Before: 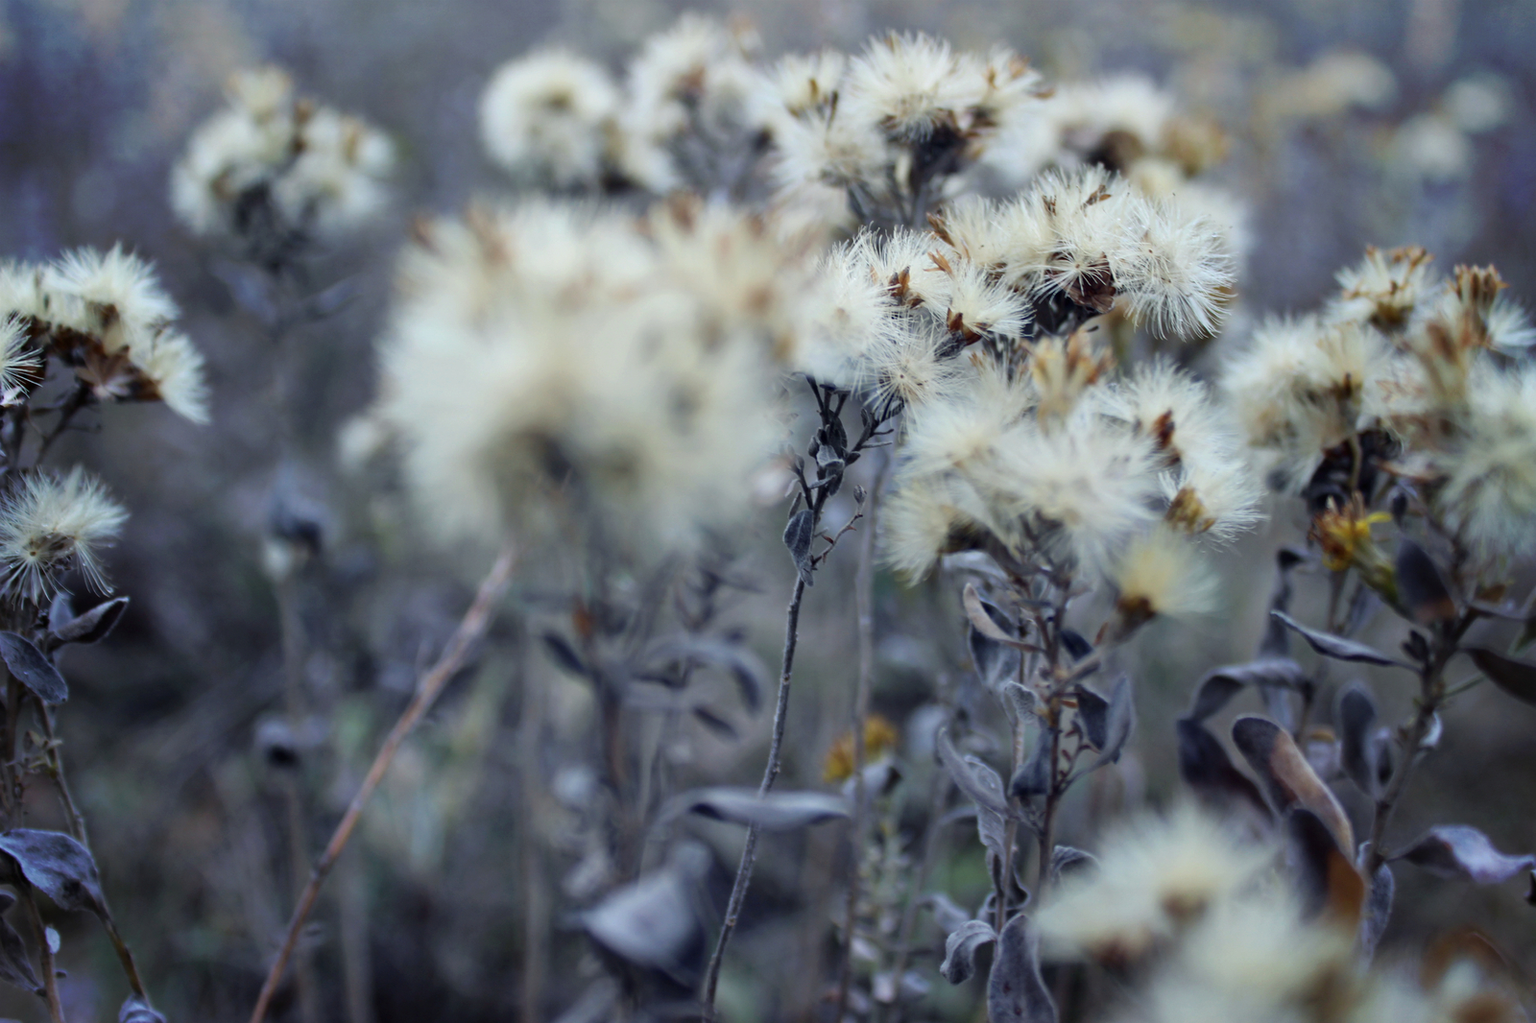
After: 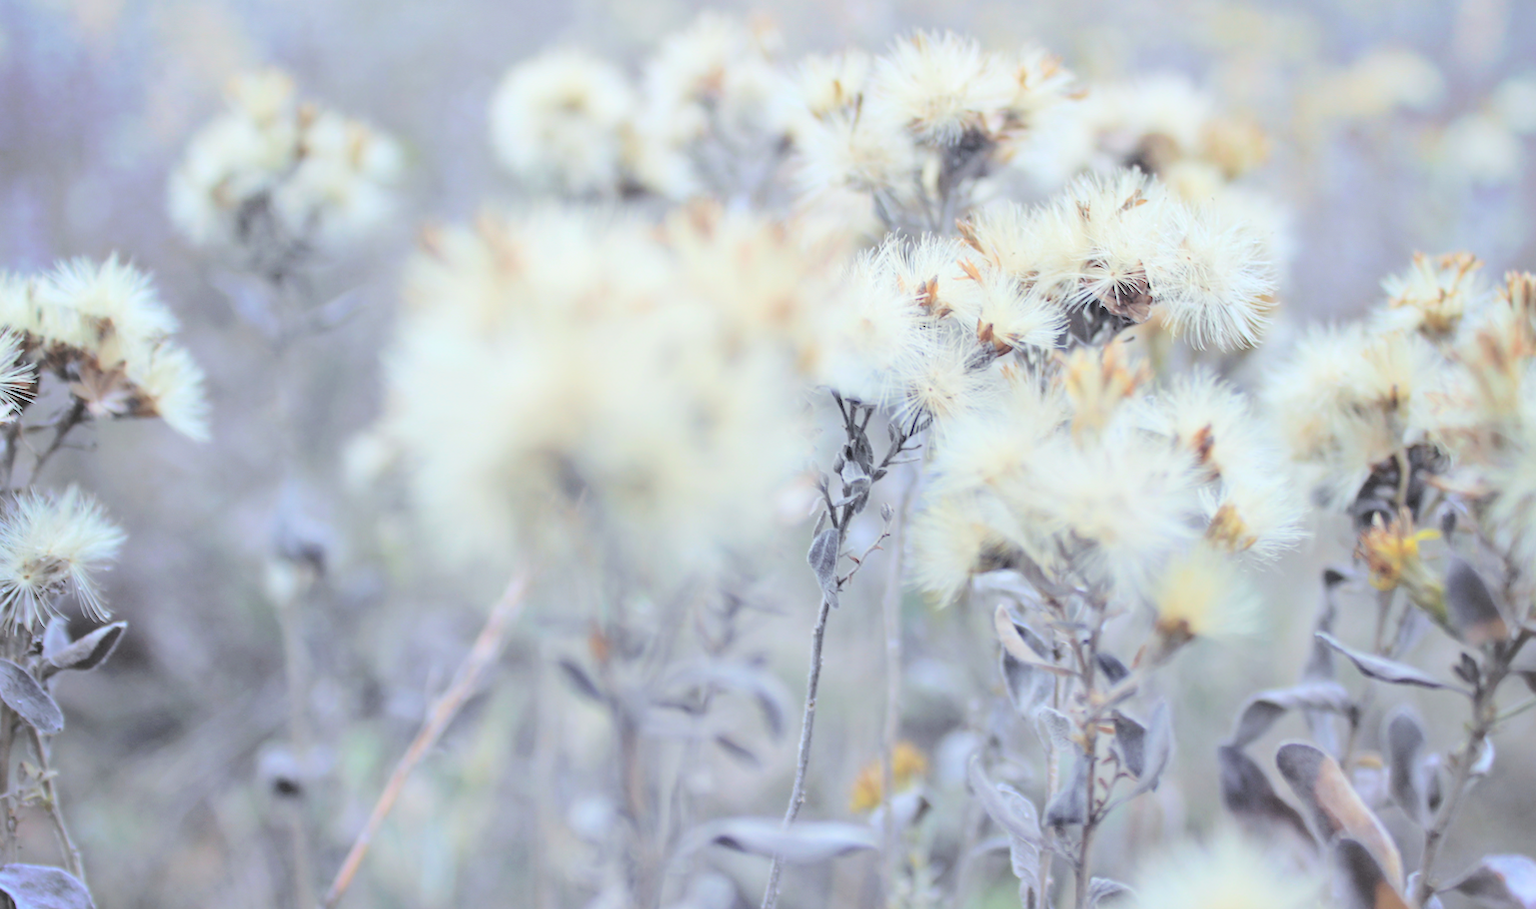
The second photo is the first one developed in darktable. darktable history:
crop and rotate: angle 0.2°, left 0.275%, right 3.127%, bottom 14.18%
contrast brightness saturation: brightness 1
